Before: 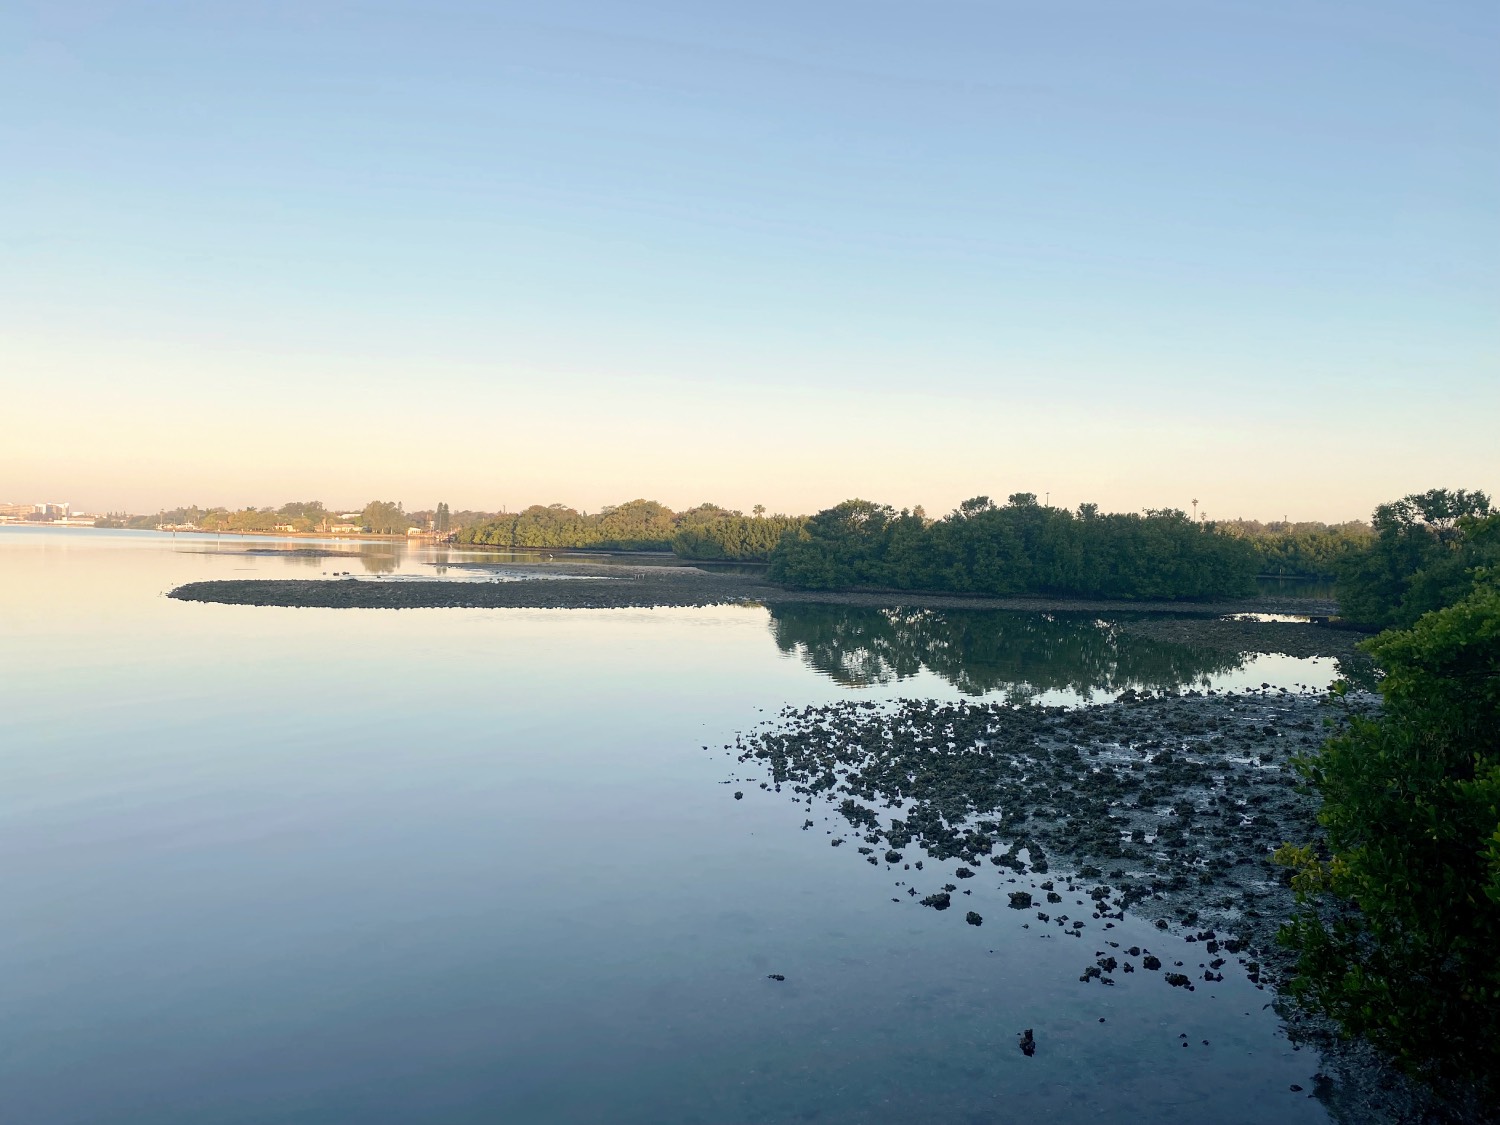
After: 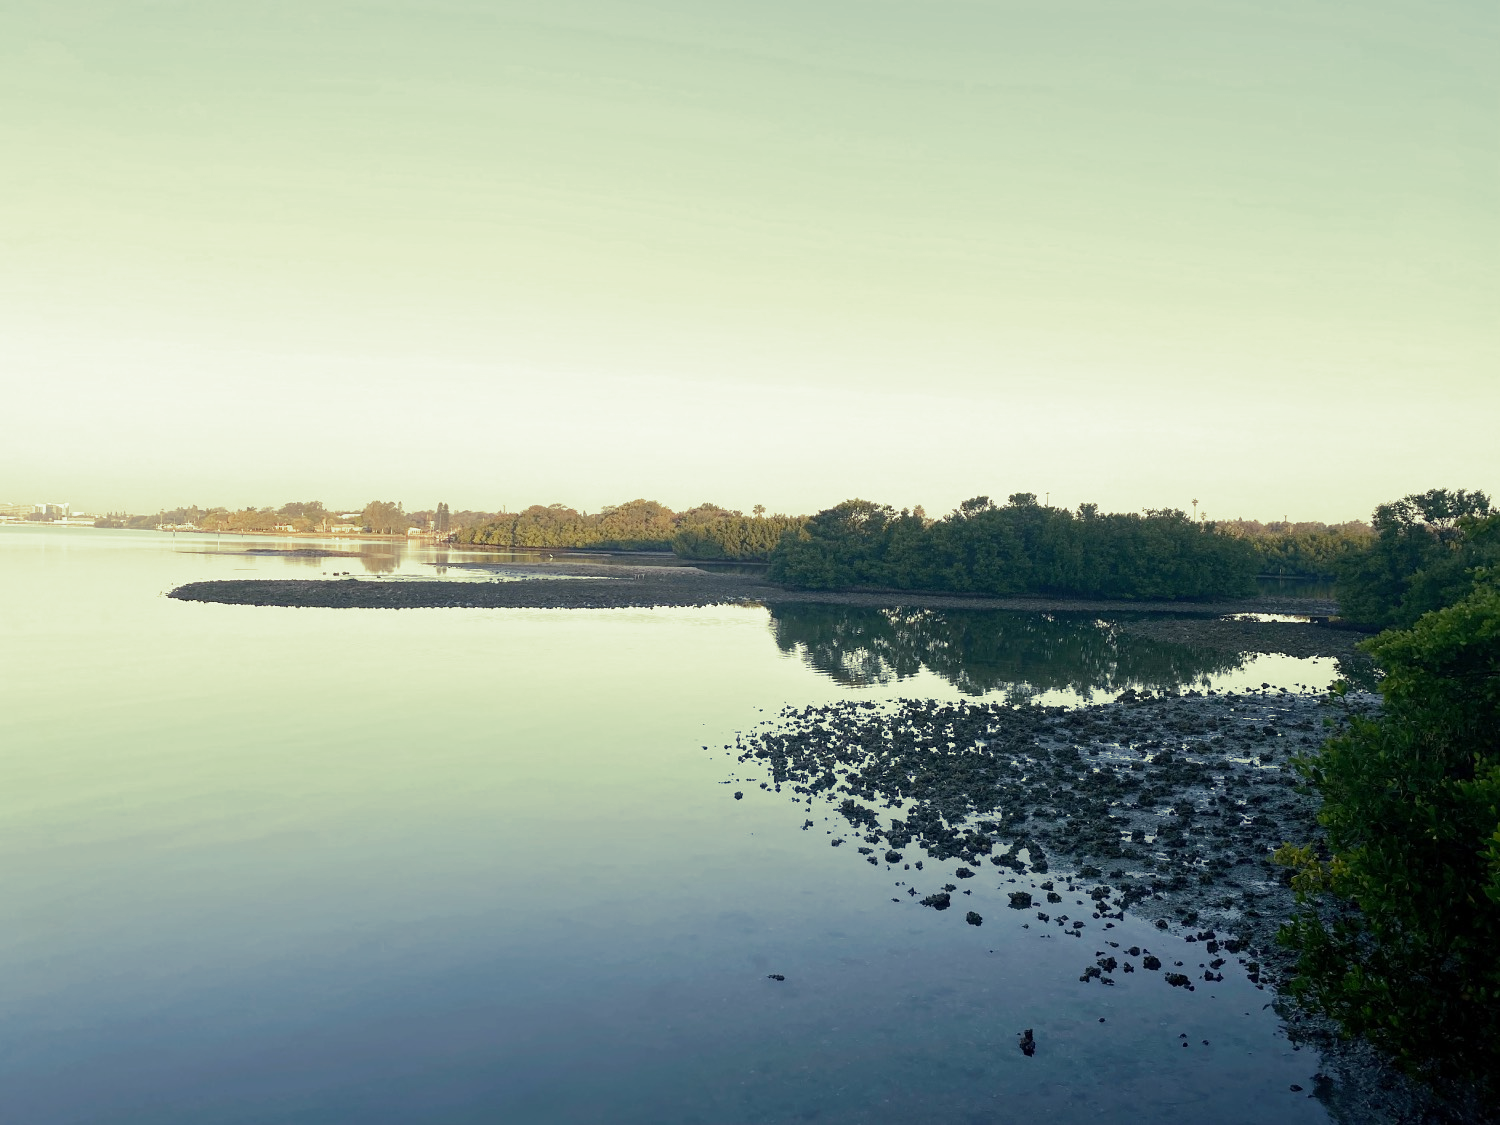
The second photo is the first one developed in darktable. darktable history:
tone equalizer: on, module defaults
split-toning: shadows › hue 290.82°, shadows › saturation 0.34, highlights › saturation 0.38, balance 0, compress 50%
